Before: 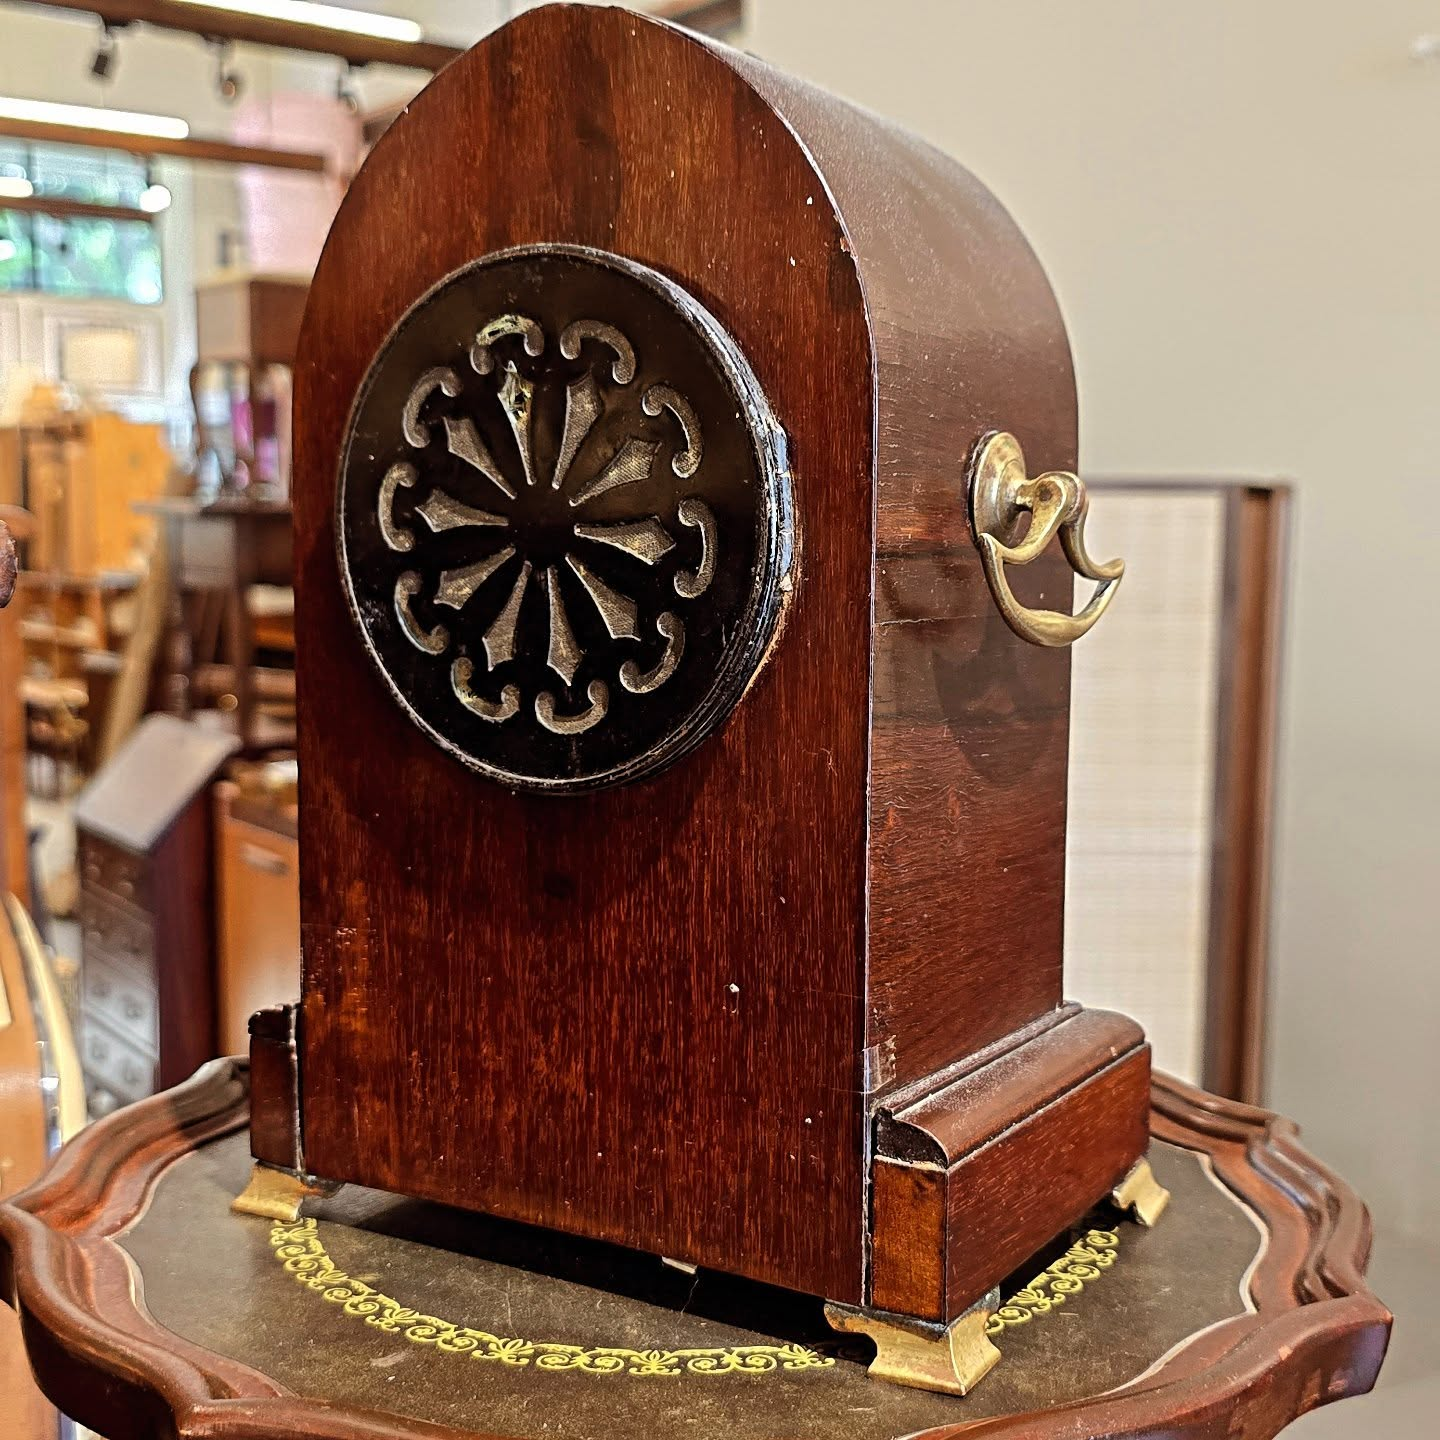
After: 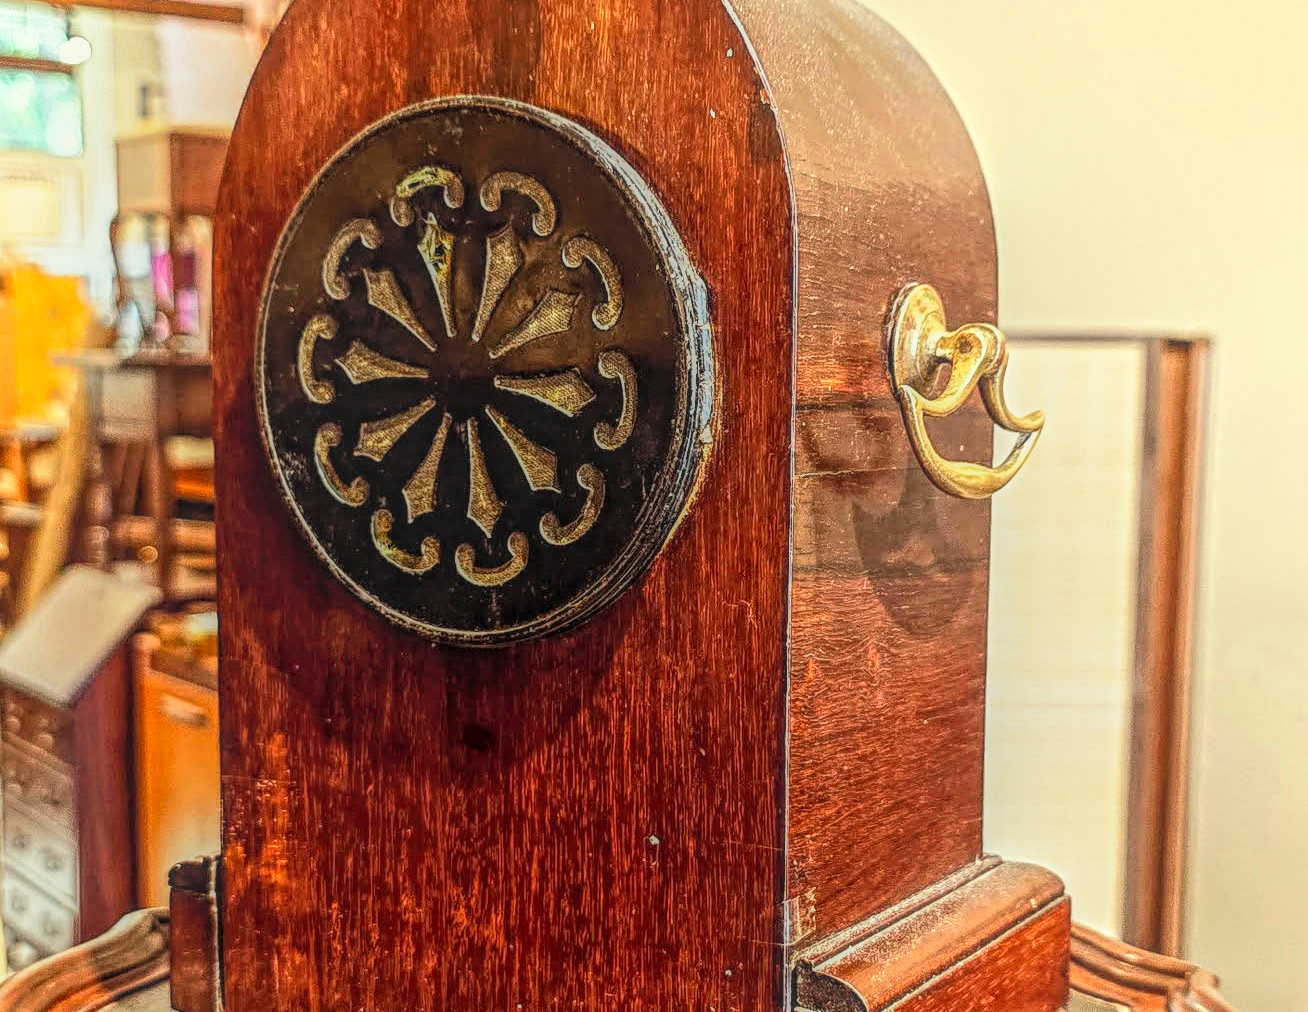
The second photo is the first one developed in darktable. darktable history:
crop: left 5.596%, top 10.314%, right 3.534%, bottom 19.395%
local contrast: highlights 20%, shadows 30%, detail 200%, midtone range 0.2
color correction: highlights a* -2.68, highlights b* 2.57
base curve: curves: ch0 [(0, 0) (0.579, 0.807) (1, 1)], preserve colors none
white balance: red 1.029, blue 0.92
contrast brightness saturation: contrast 0.2, brightness 0.16, saturation 0.22
